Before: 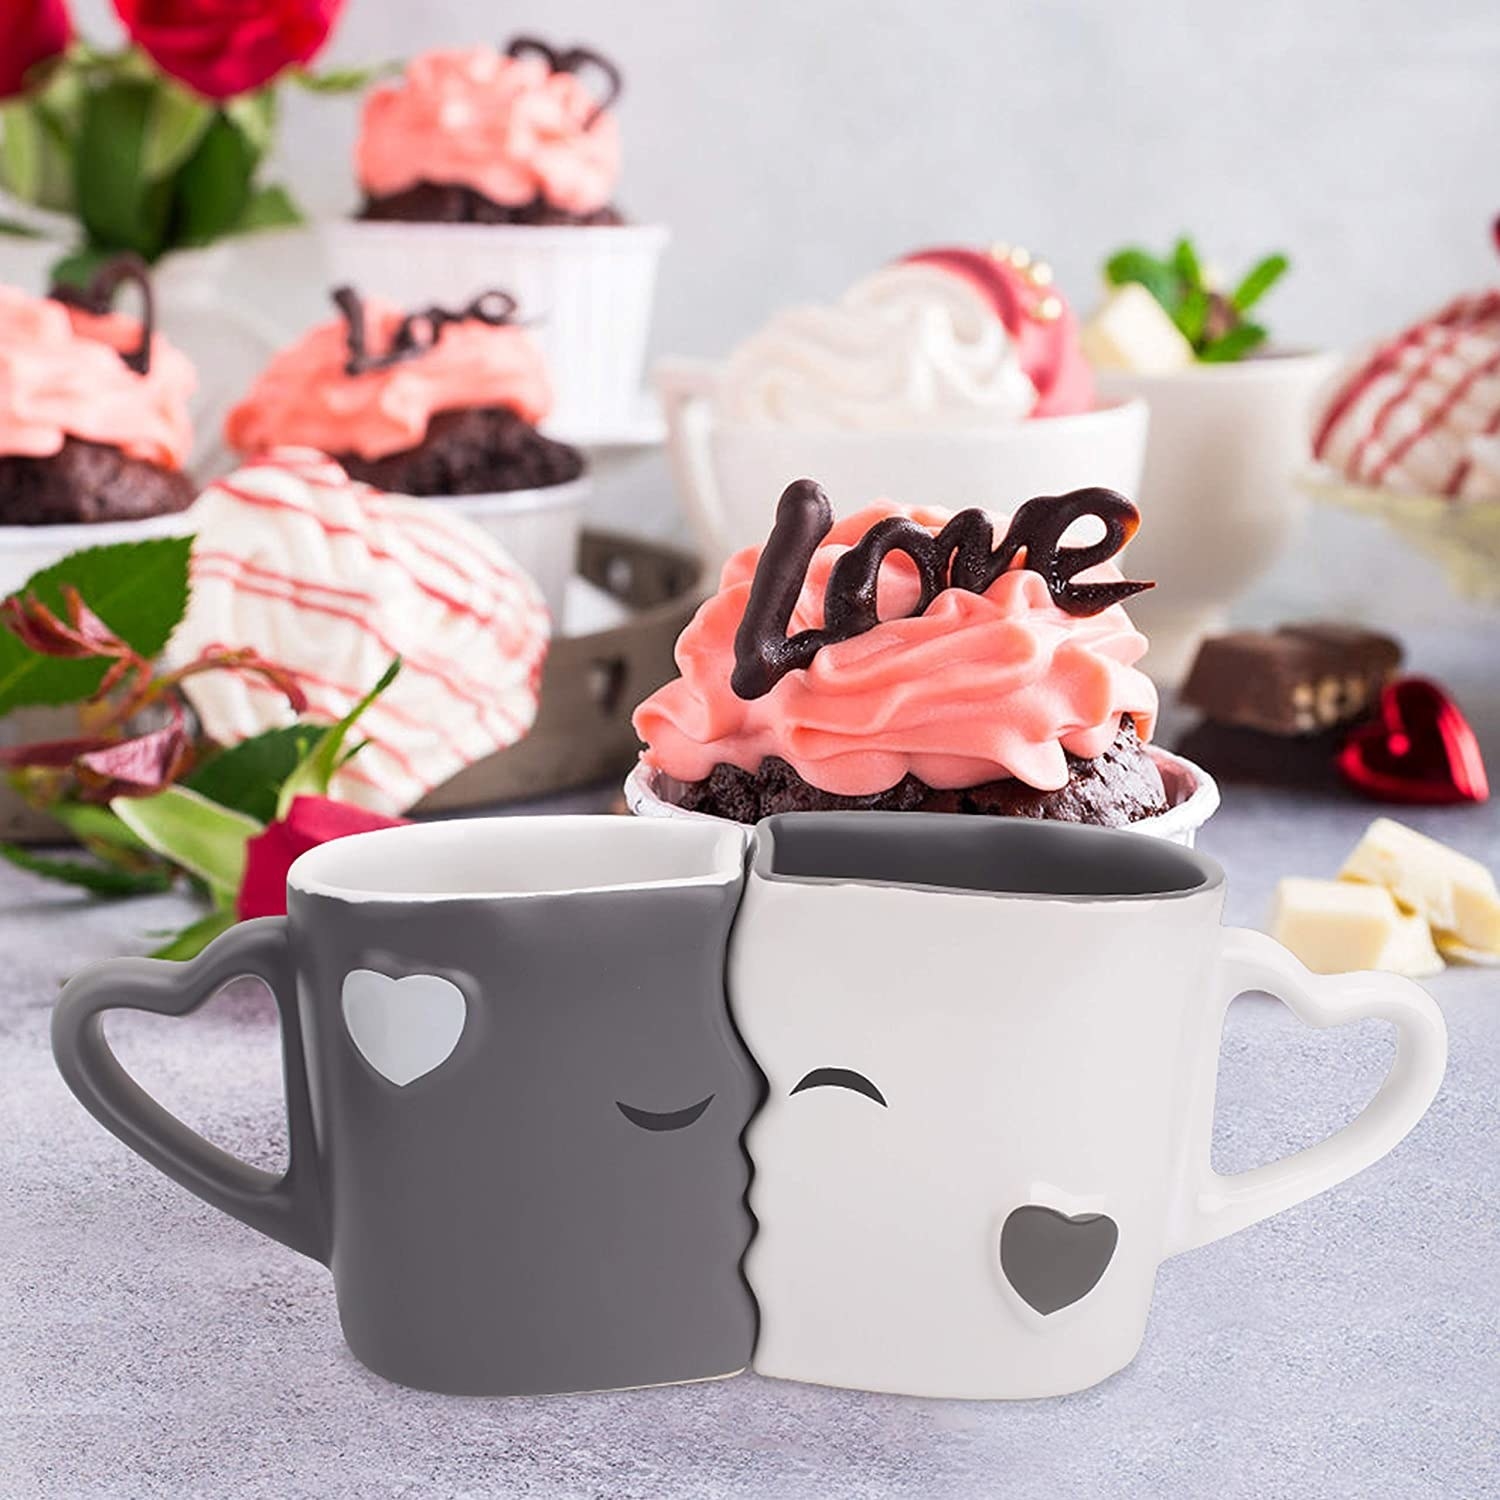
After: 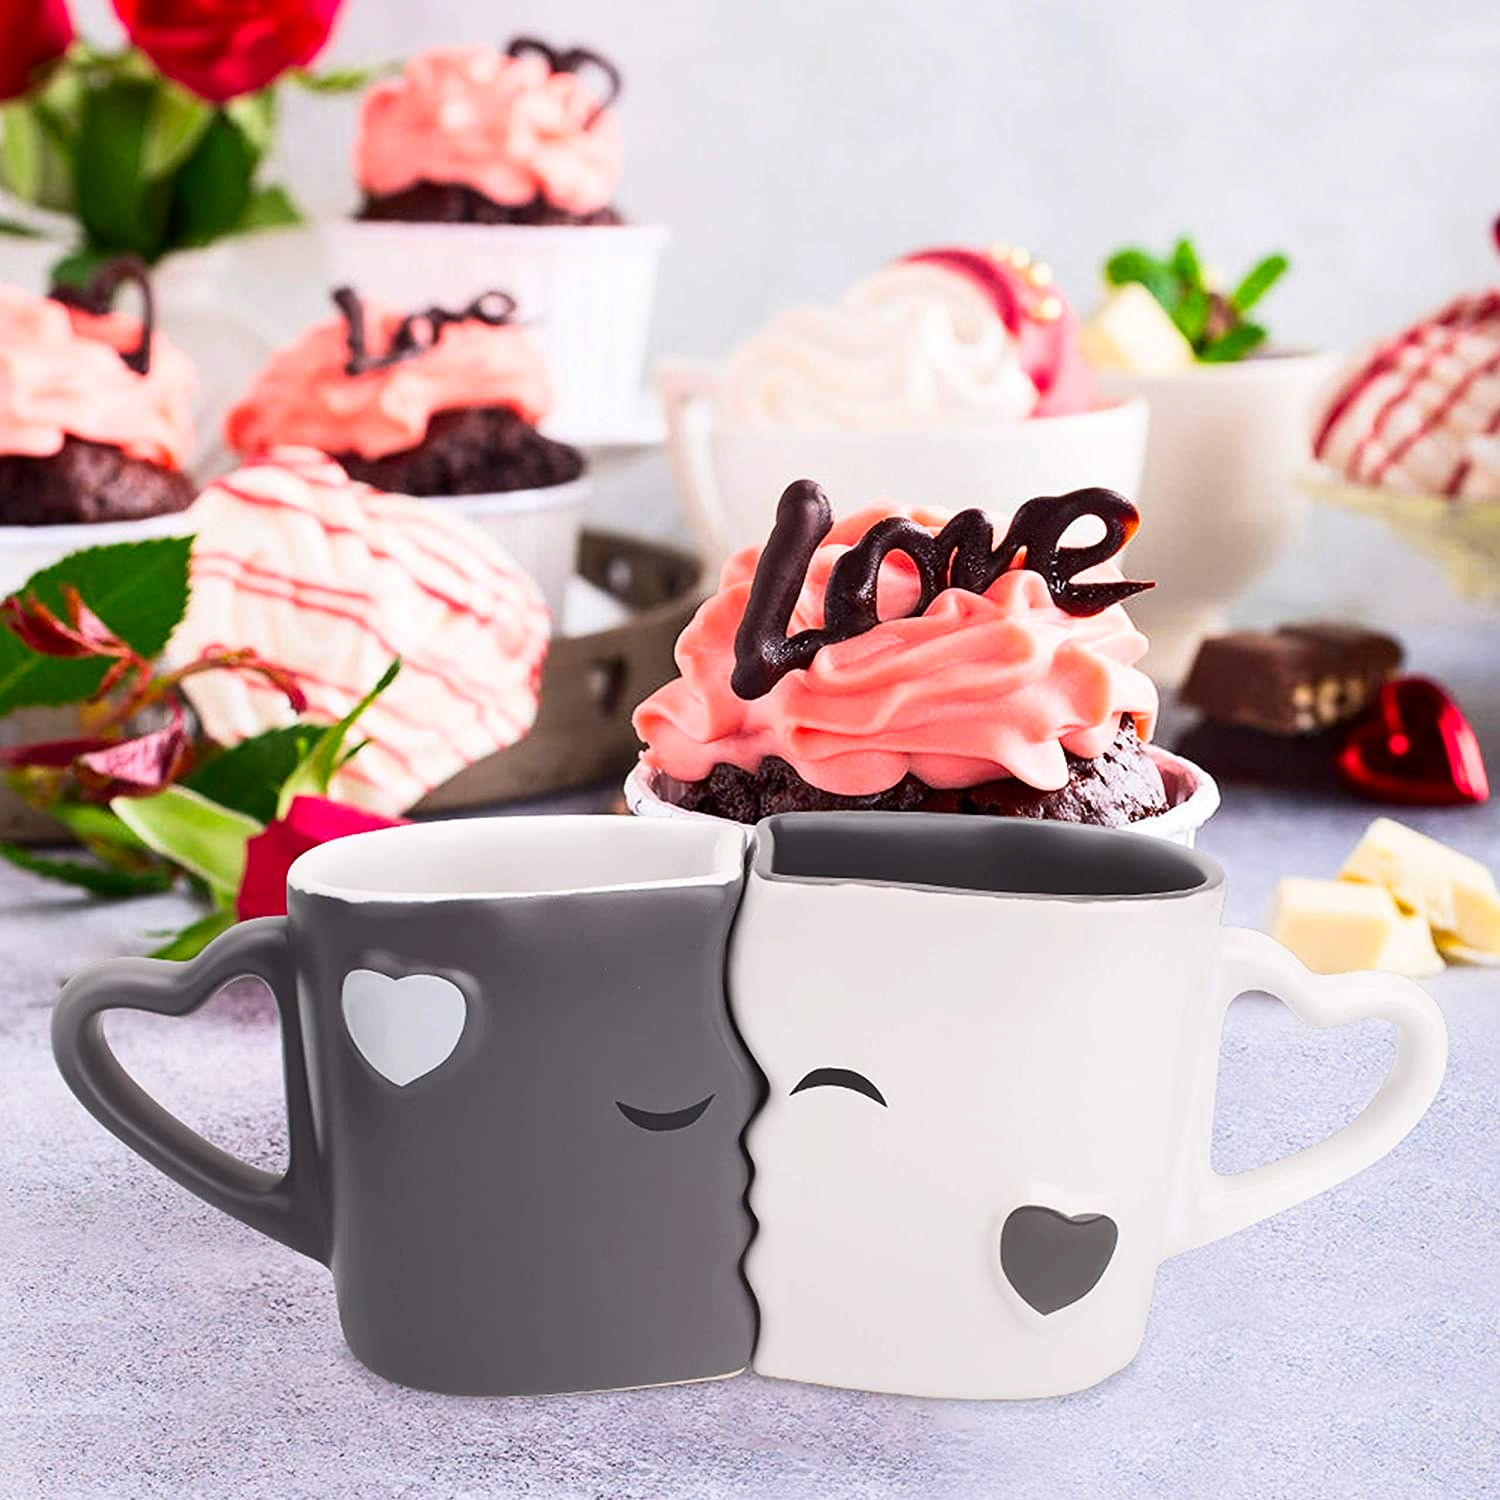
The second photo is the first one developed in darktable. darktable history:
contrast brightness saturation: contrast 0.184, saturation 0.305
